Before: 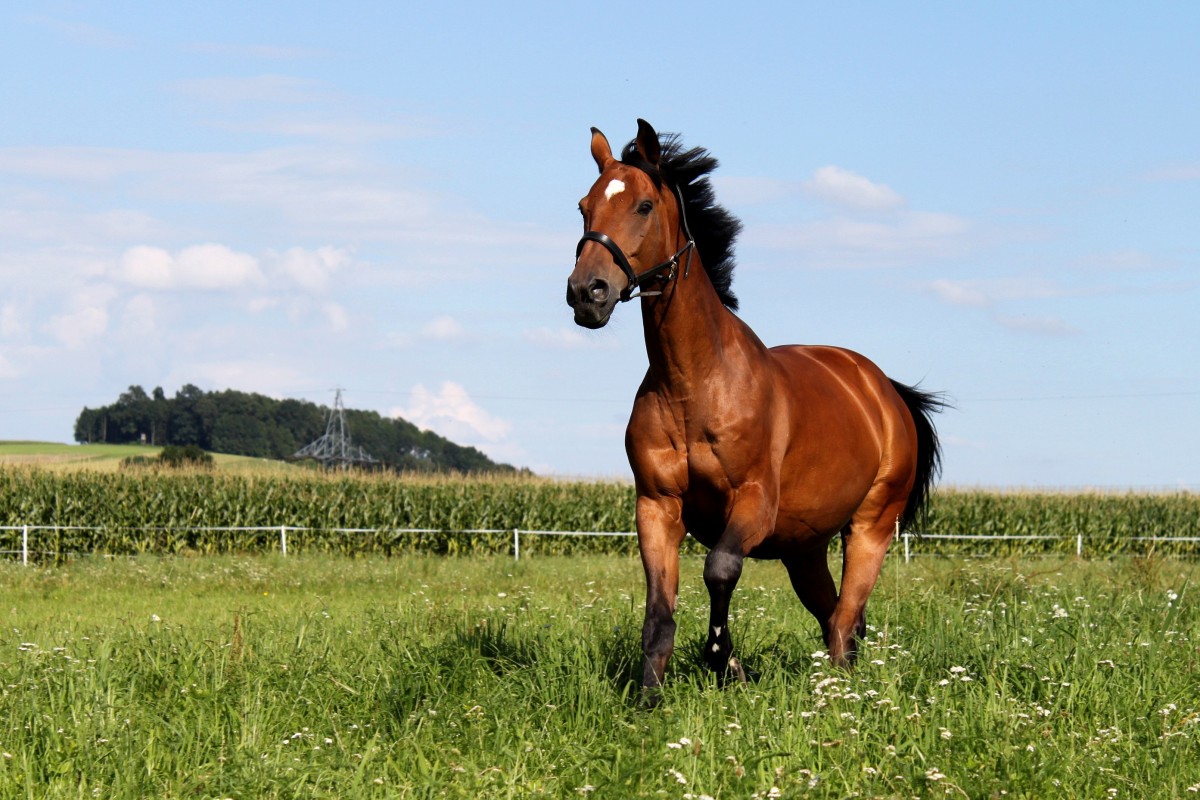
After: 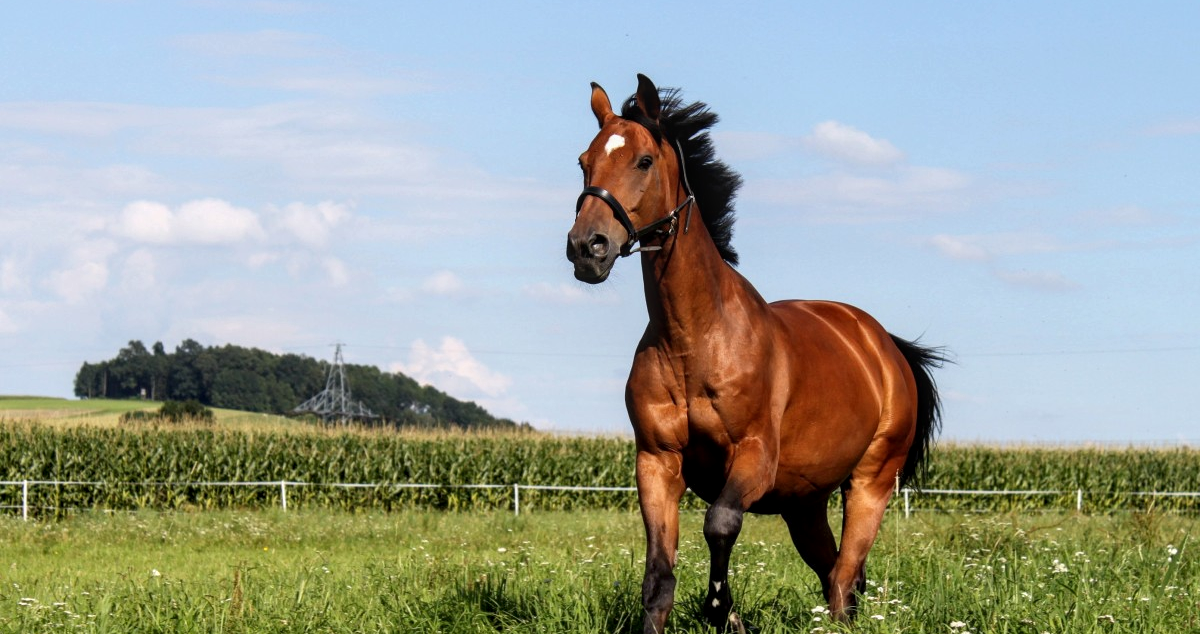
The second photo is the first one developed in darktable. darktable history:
local contrast: on, module defaults
crop and rotate: top 5.668%, bottom 14.997%
